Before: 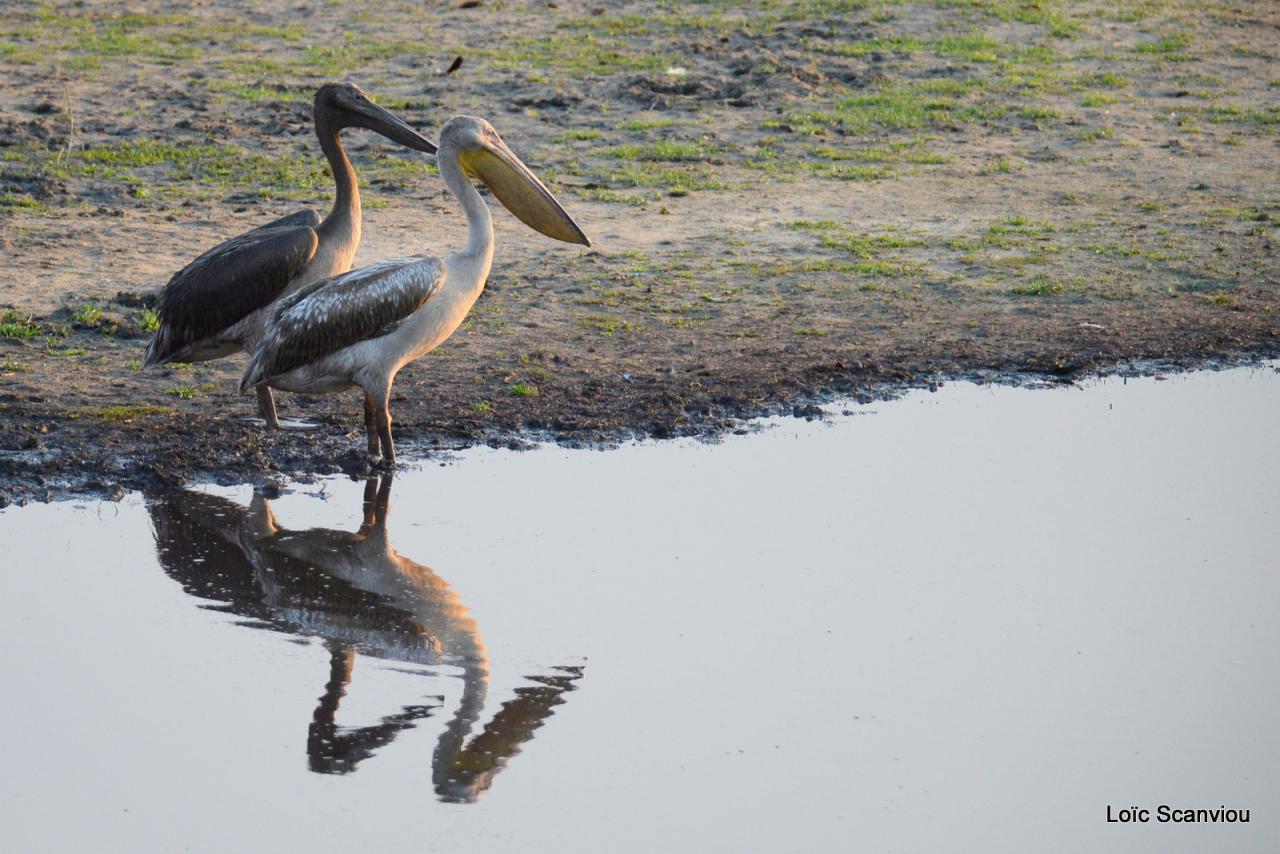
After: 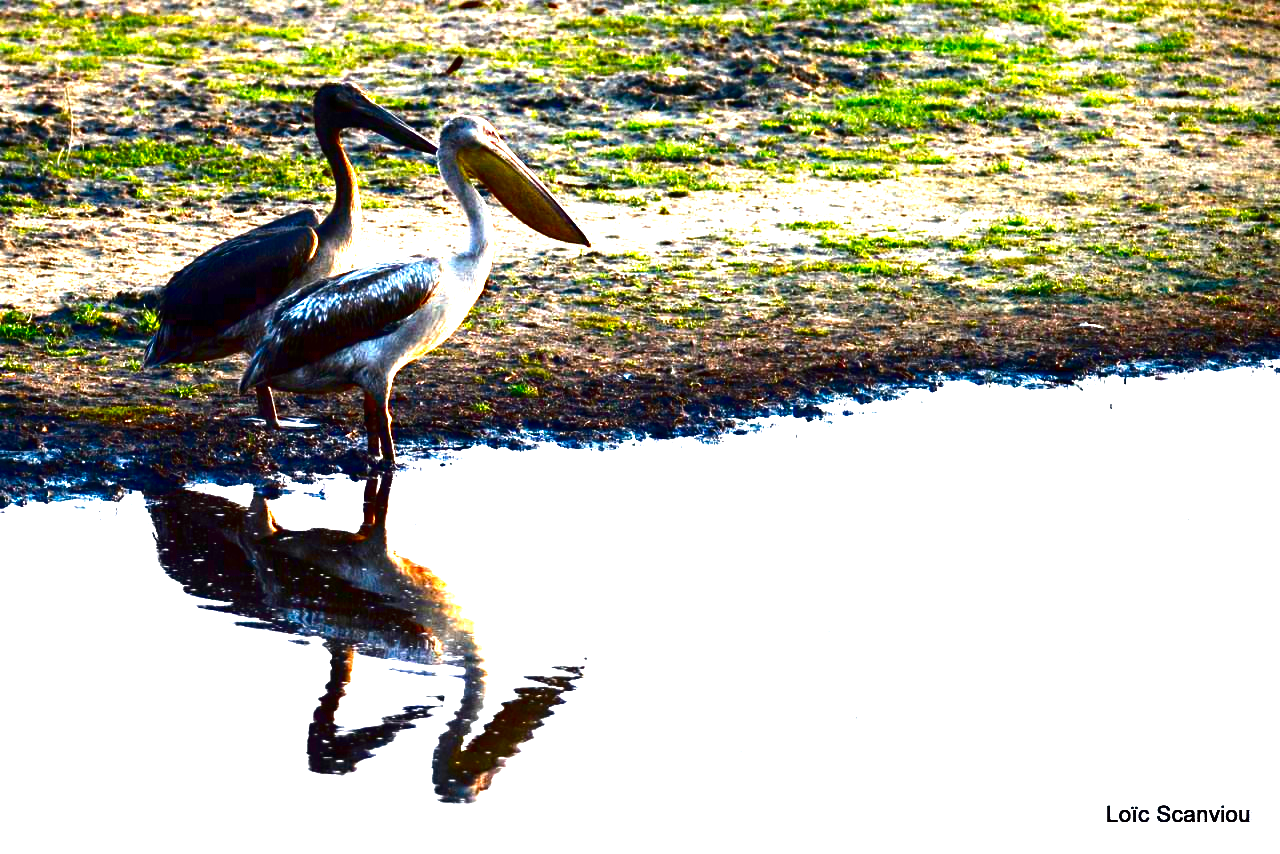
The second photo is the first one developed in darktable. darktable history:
exposure: black level correction 0, exposure 1.675 EV, compensate highlight preservation false
contrast brightness saturation: brightness -0.999, saturation 0.988
haze removal: compatibility mode true, adaptive false
